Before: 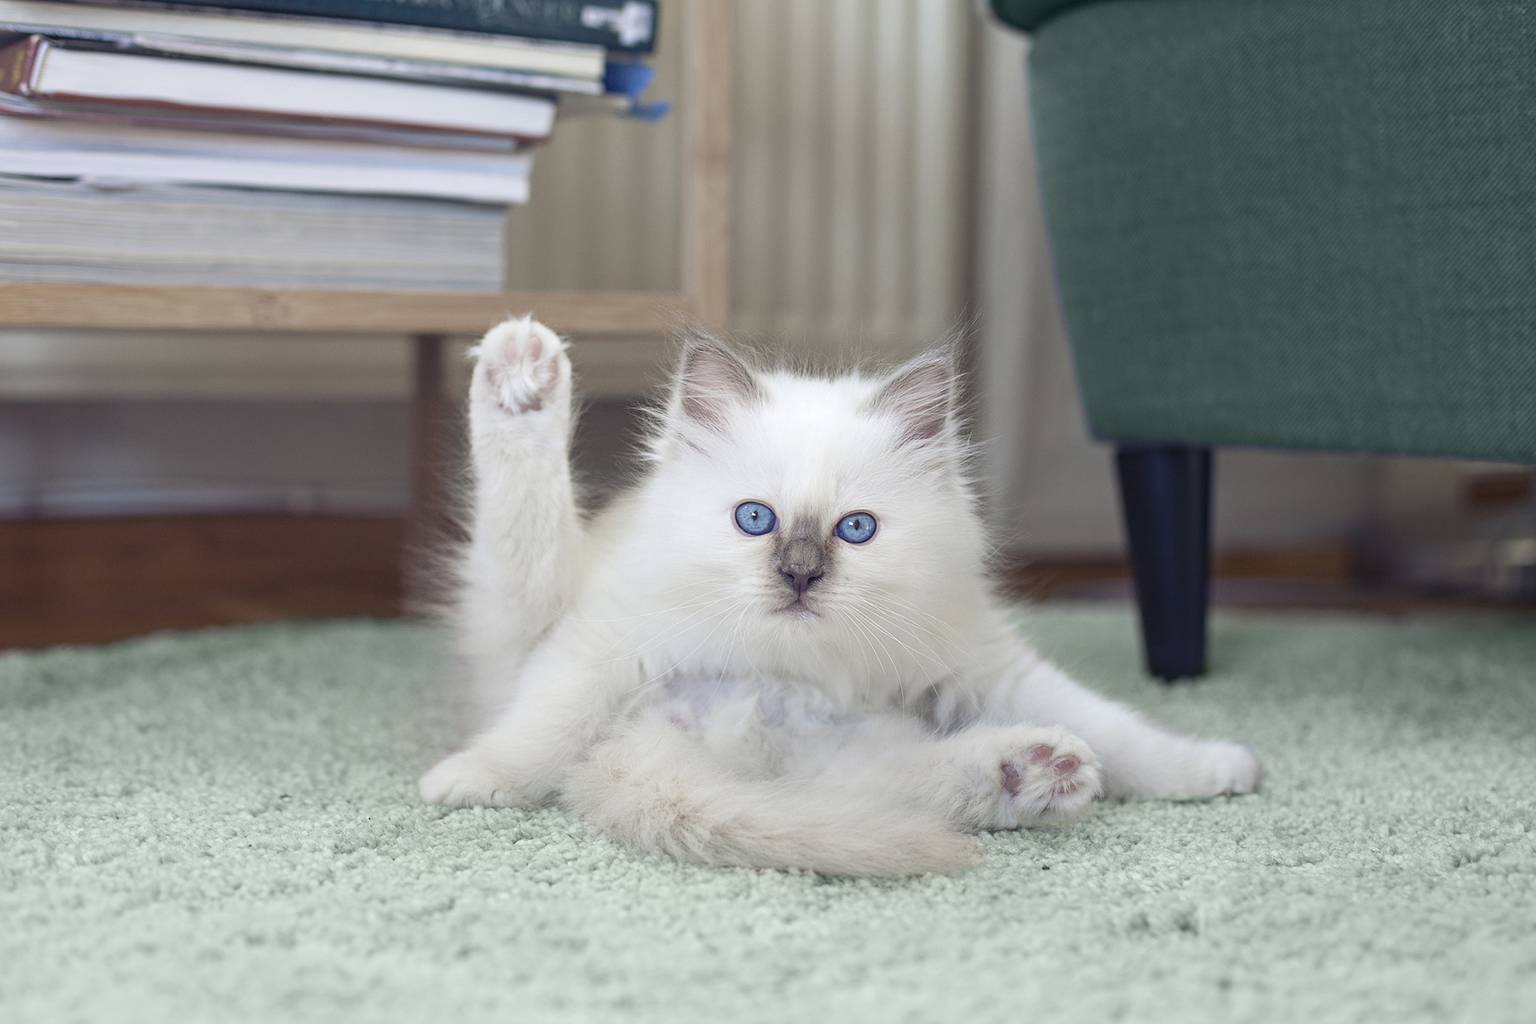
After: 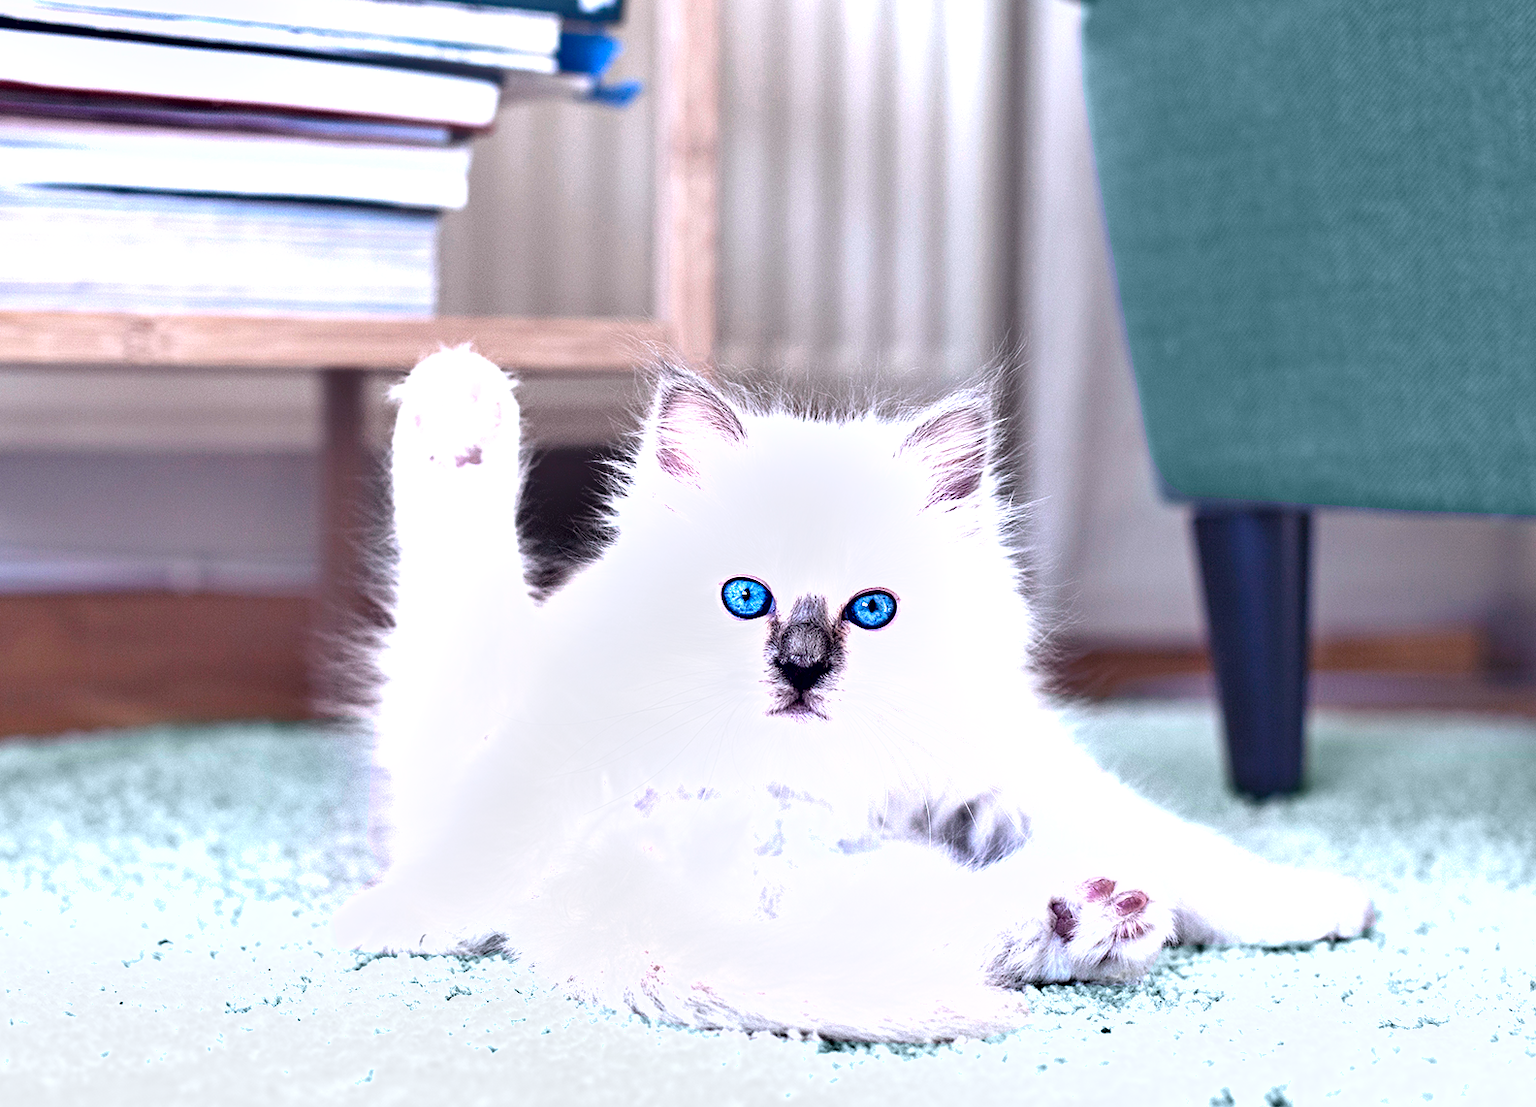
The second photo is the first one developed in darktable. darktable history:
crop: left 9.931%, top 3.504%, right 9.25%, bottom 9.112%
exposure: black level correction 0, exposure 1.298 EV, compensate exposure bias true, compensate highlight preservation false
shadows and highlights: shadows 6.17, soften with gaussian
color calibration: illuminant as shot in camera, x 0.362, y 0.385, temperature 4546.71 K
